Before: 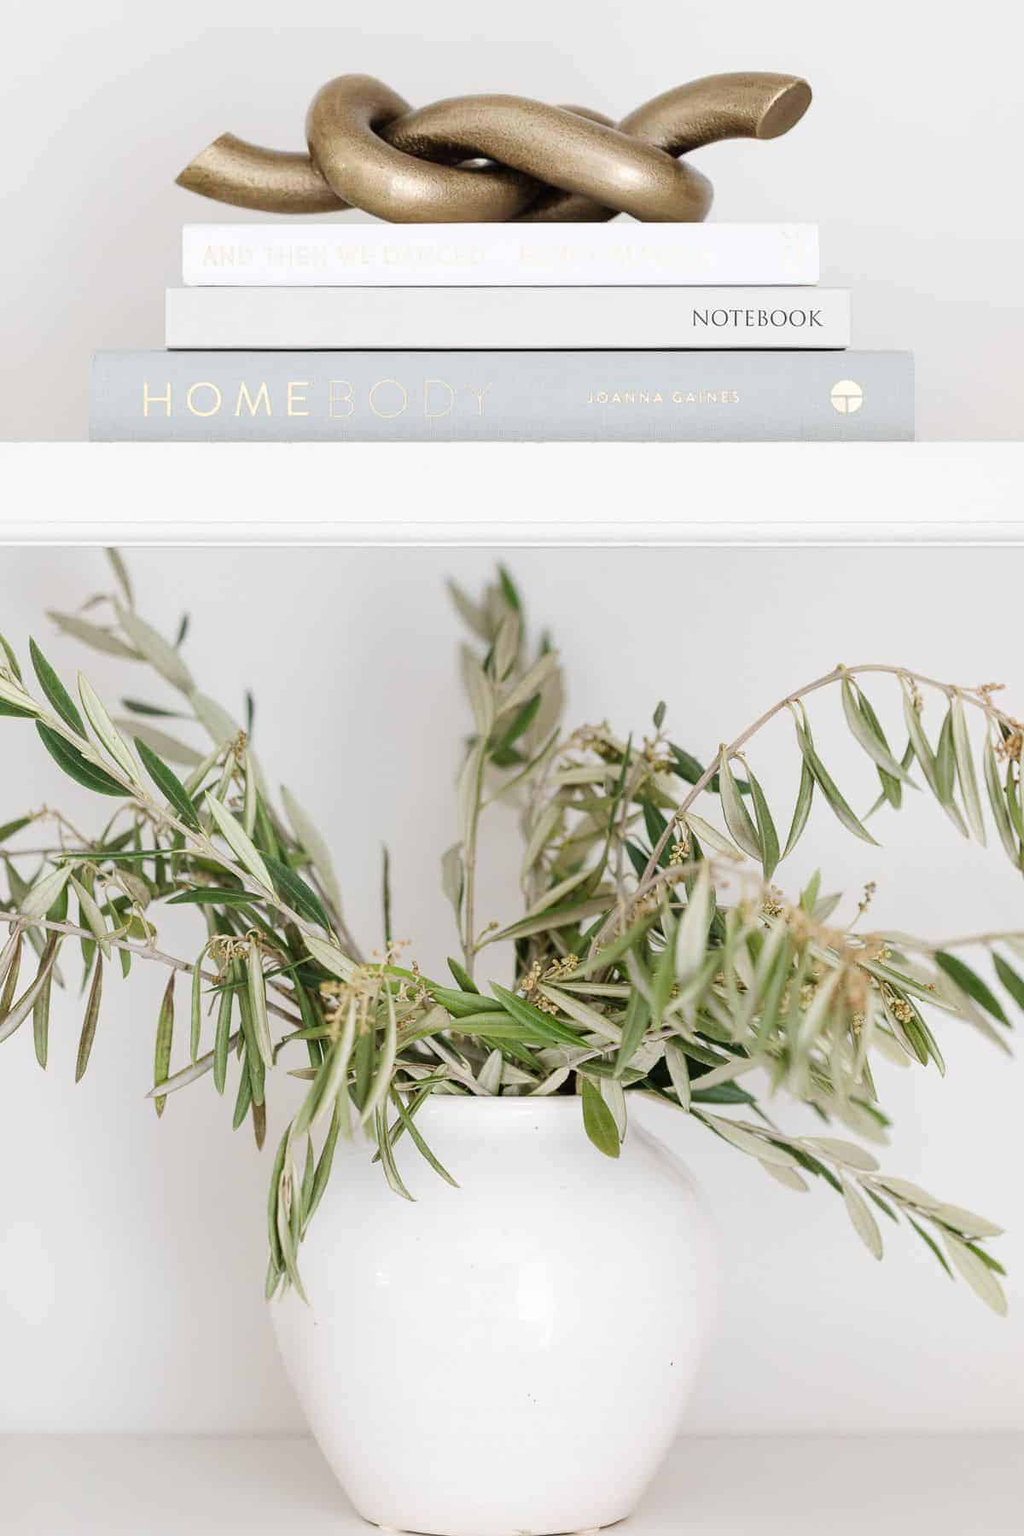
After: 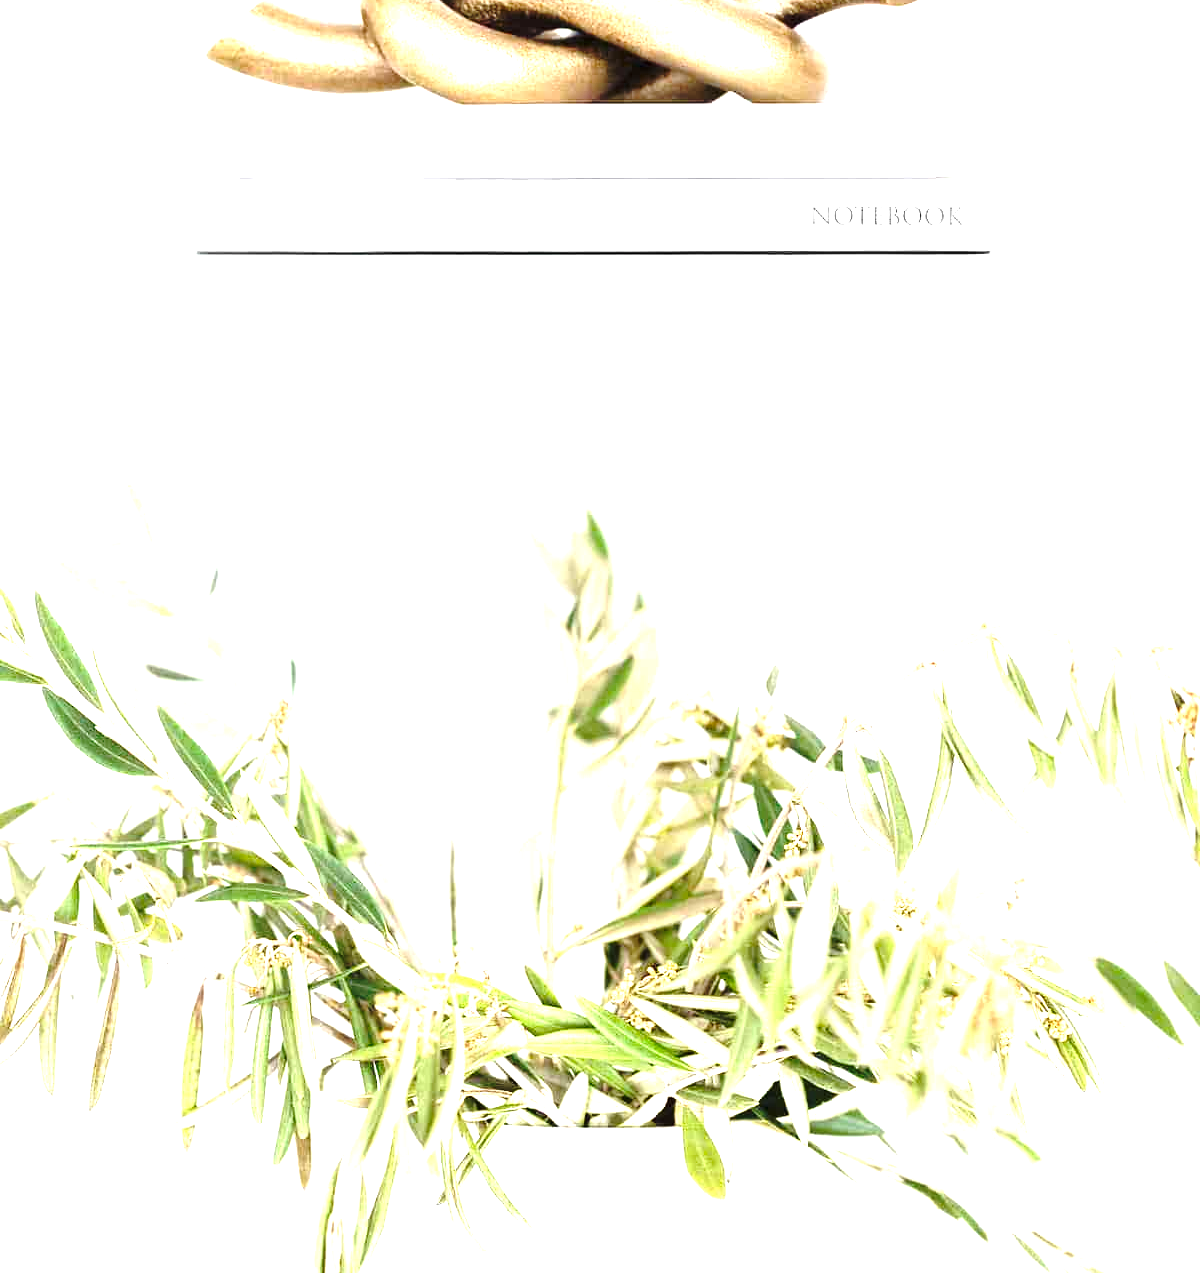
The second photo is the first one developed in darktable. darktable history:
crop and rotate: top 8.733%, bottom 20.514%
exposure: exposure 2.01 EV, compensate highlight preservation false
base curve: curves: ch0 [(0, 0) (0.073, 0.04) (0.157, 0.139) (0.492, 0.492) (0.758, 0.758) (1, 1)], preserve colors none
